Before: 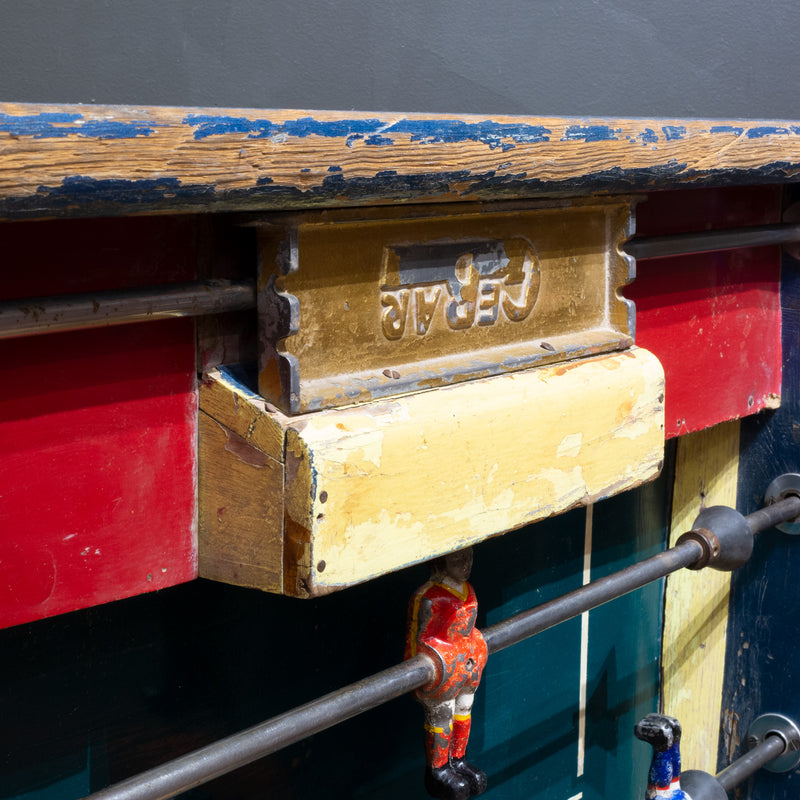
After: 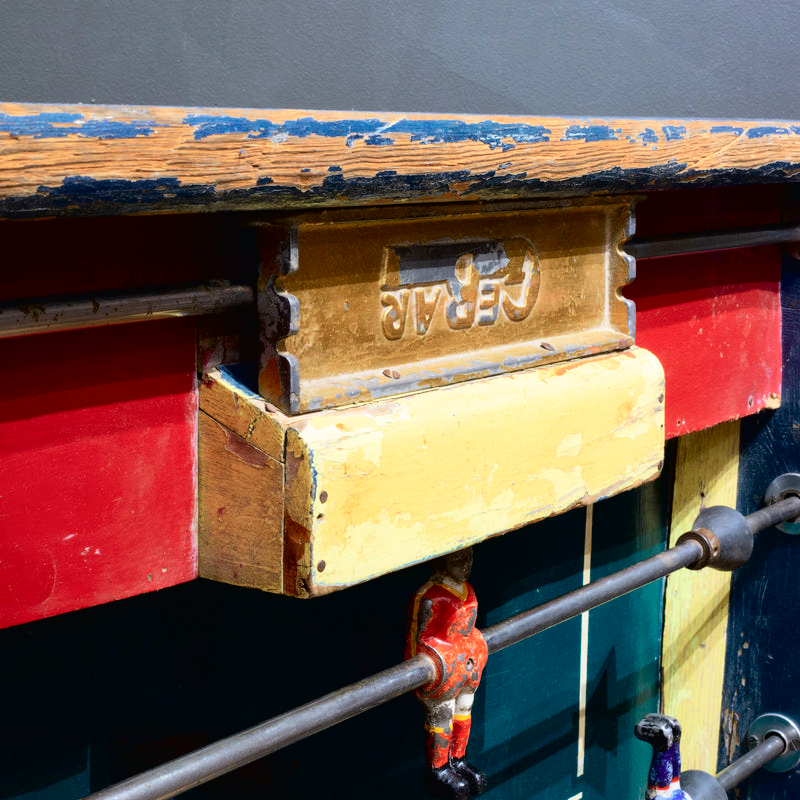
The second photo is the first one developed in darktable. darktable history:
tone curve: curves: ch0 [(0, 0.013) (0.054, 0.018) (0.205, 0.197) (0.289, 0.309) (0.382, 0.437) (0.475, 0.552) (0.666, 0.743) (0.791, 0.85) (1, 0.998)]; ch1 [(0, 0) (0.394, 0.338) (0.449, 0.404) (0.499, 0.498) (0.526, 0.528) (0.543, 0.564) (0.589, 0.633) (0.66, 0.687) (0.783, 0.804) (1, 1)]; ch2 [(0, 0) (0.304, 0.31) (0.403, 0.399) (0.441, 0.421) (0.474, 0.466) (0.498, 0.496) (0.524, 0.538) (0.555, 0.584) (0.633, 0.665) (0.7, 0.711) (1, 1)], color space Lab, independent channels, preserve colors none
